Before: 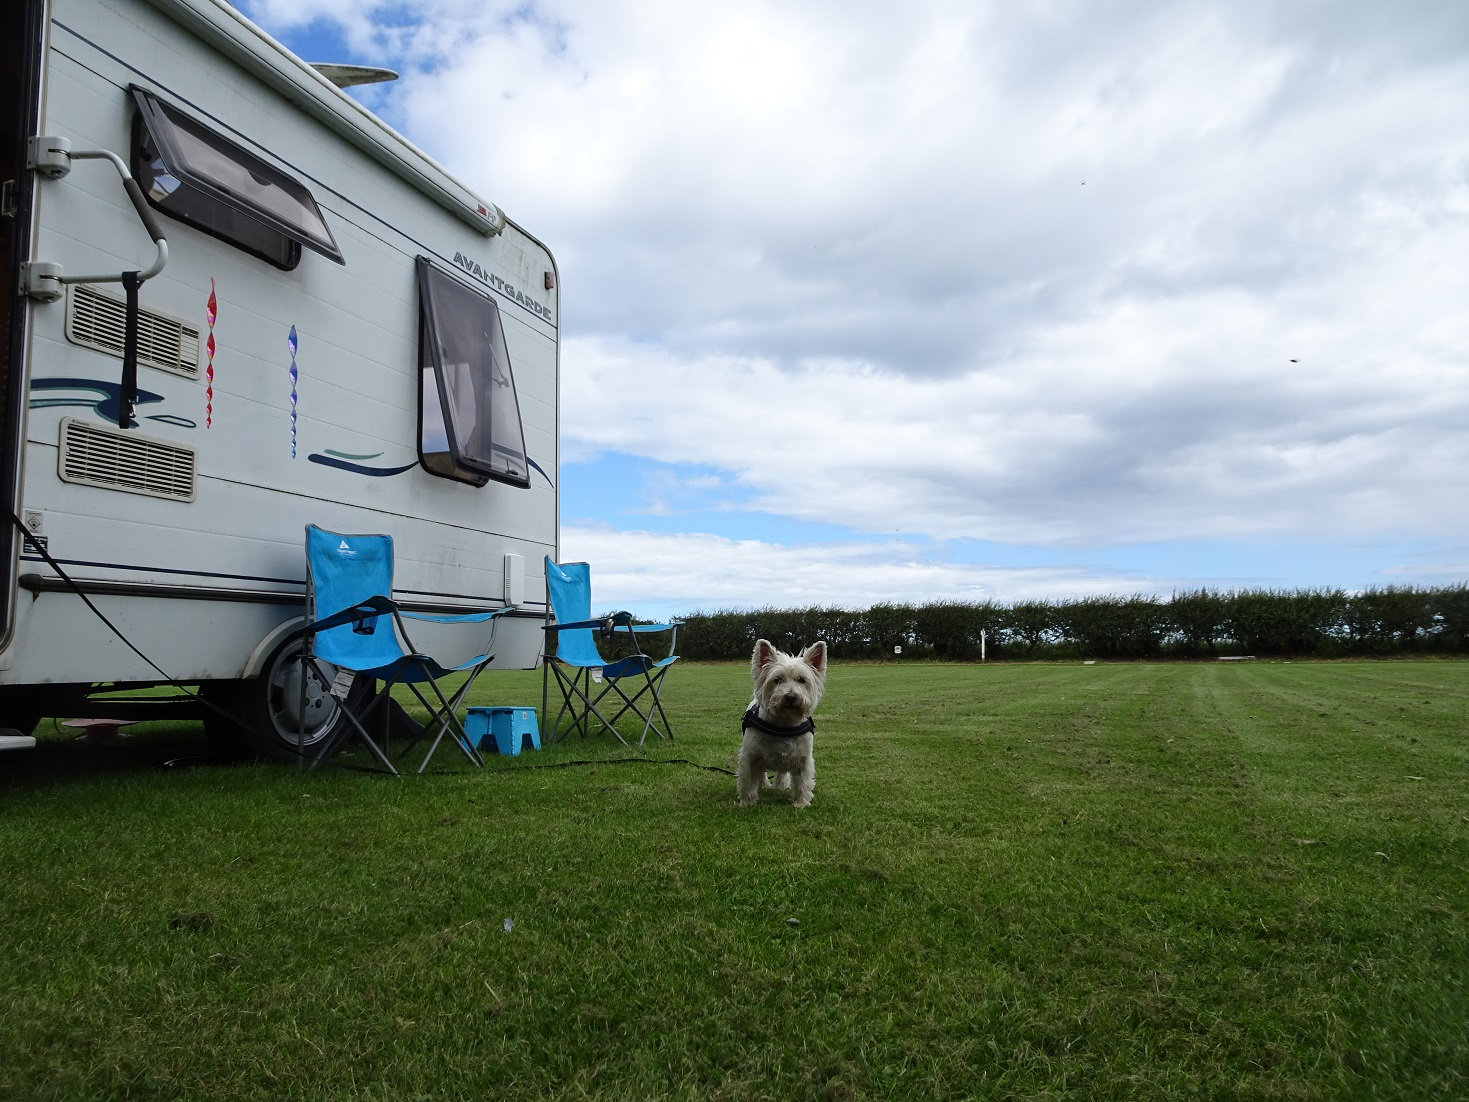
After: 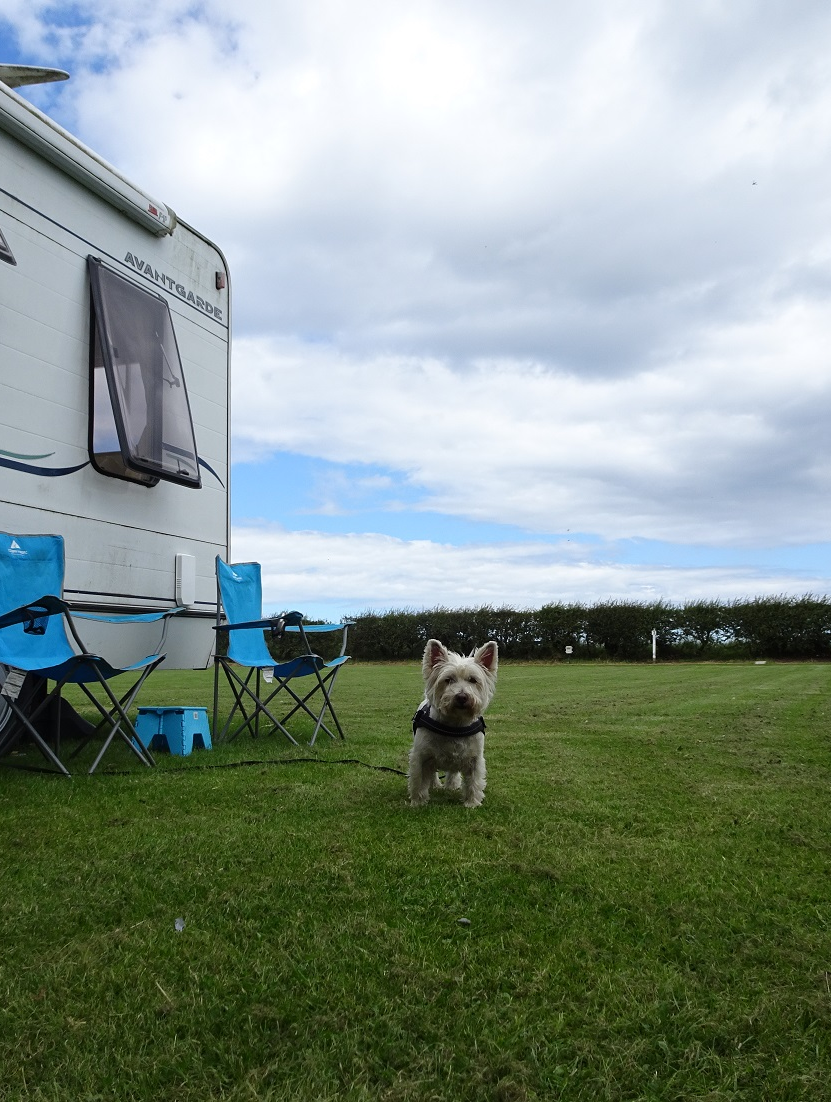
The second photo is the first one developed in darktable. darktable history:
crop and rotate: left 22.4%, right 20.997%
